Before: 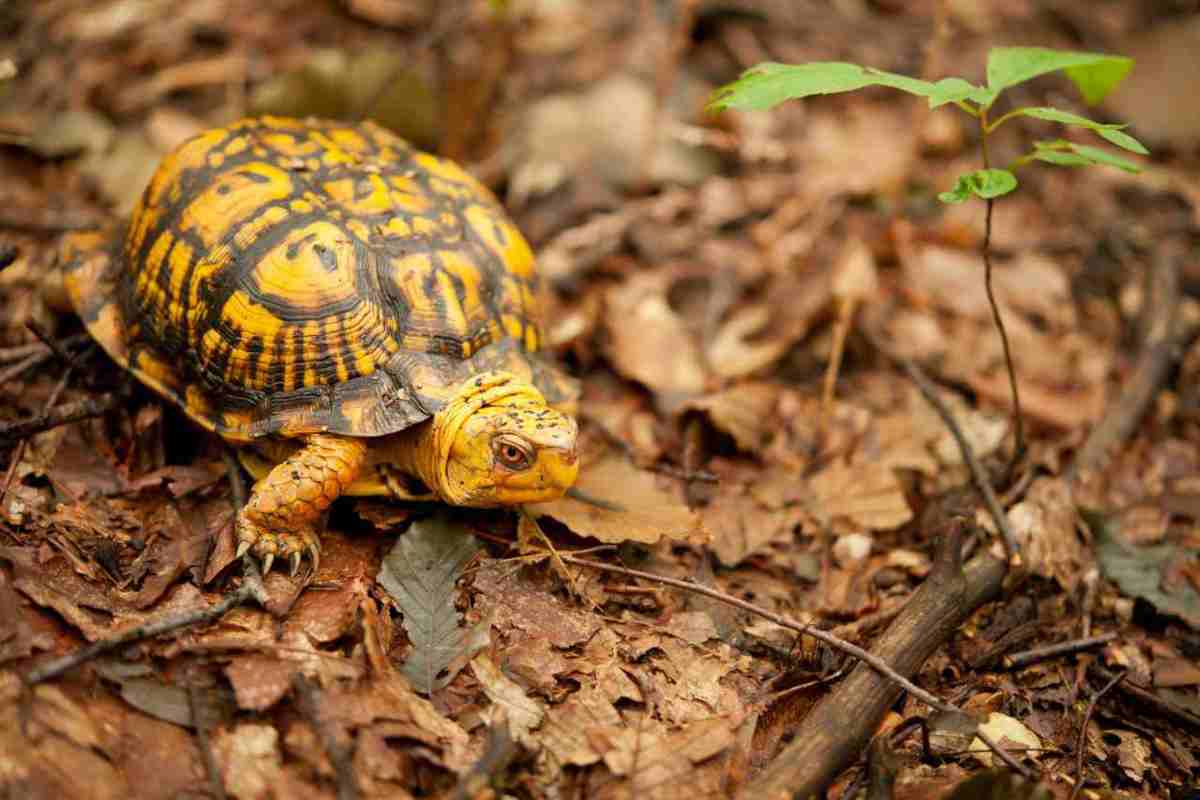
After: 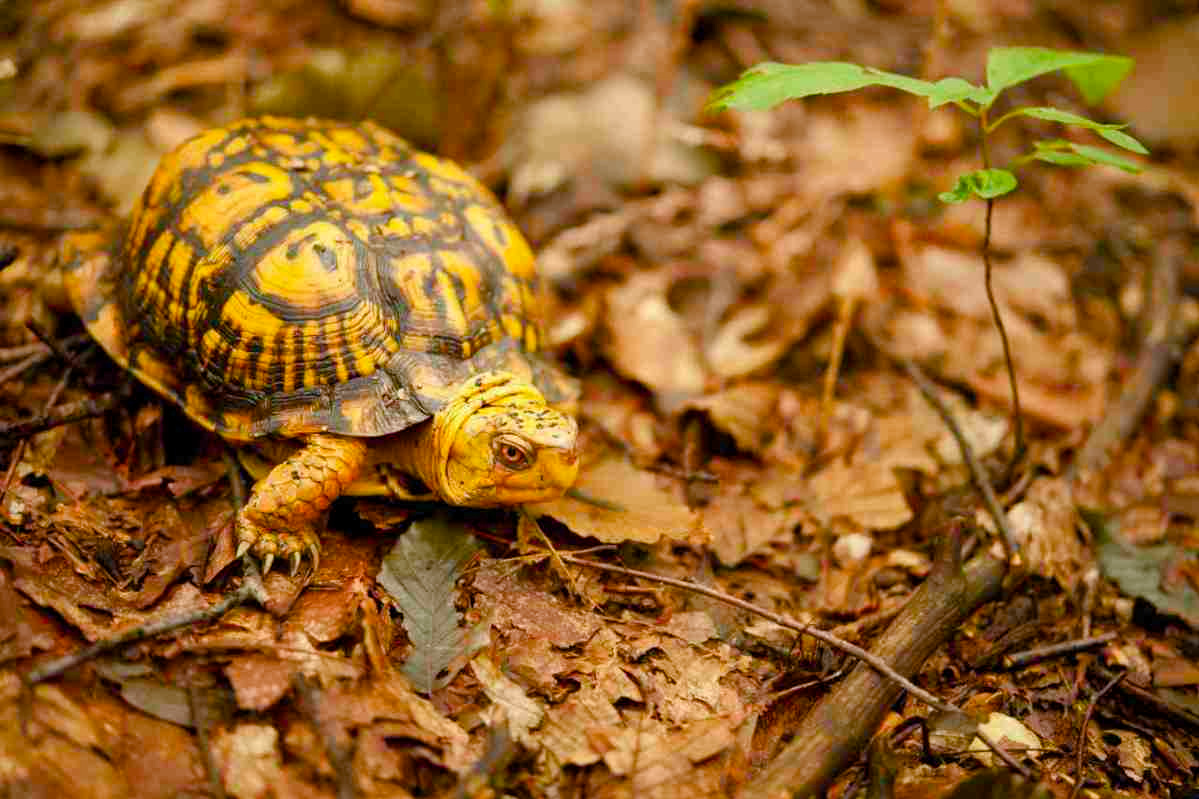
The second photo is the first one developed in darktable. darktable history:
color balance rgb: perceptual saturation grading › global saturation 35%, perceptual saturation grading › highlights -30%, perceptual saturation grading › shadows 35%, perceptual brilliance grading › global brilliance 3%, perceptual brilliance grading › highlights -3%, perceptual brilliance grading › shadows 3%
